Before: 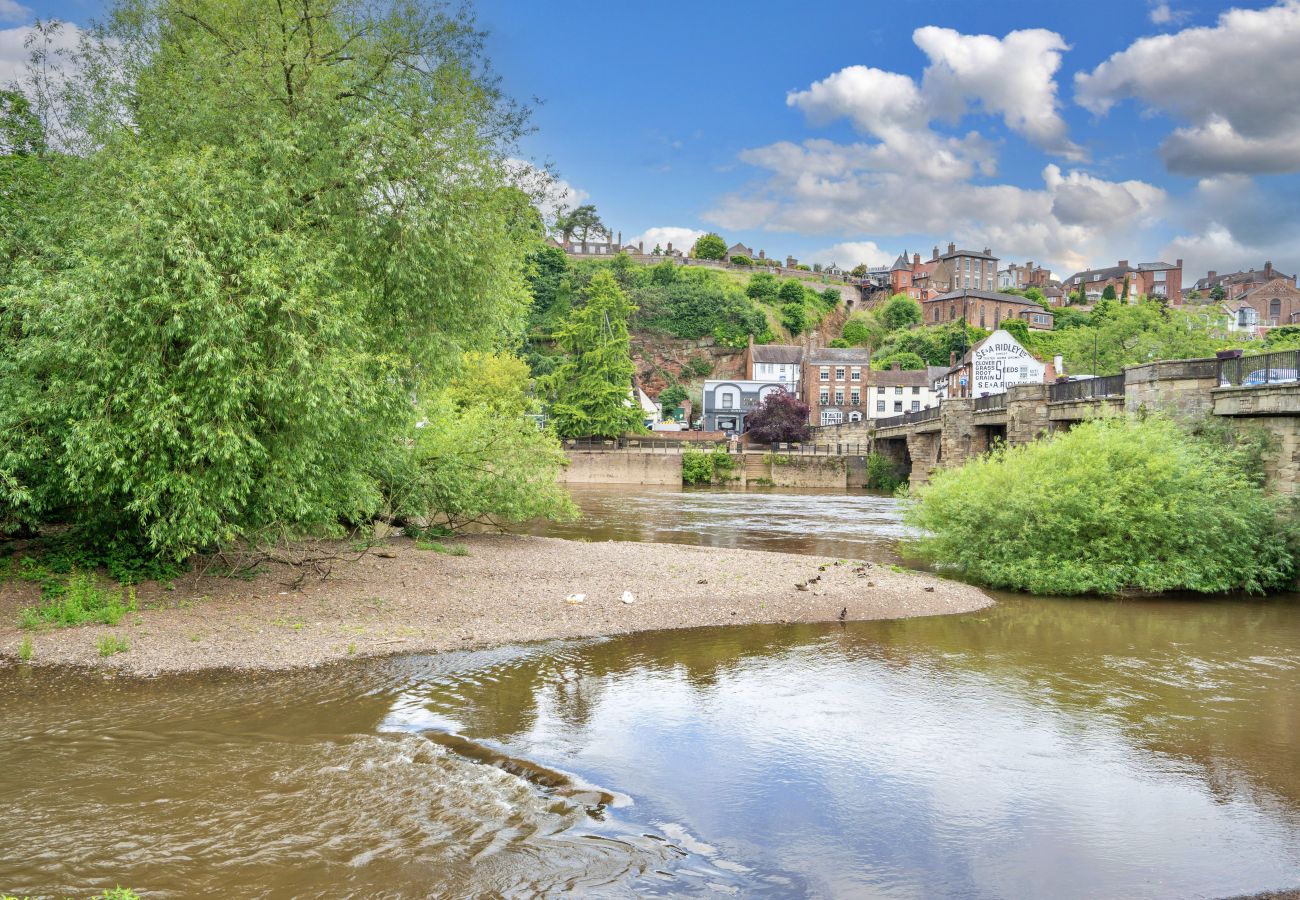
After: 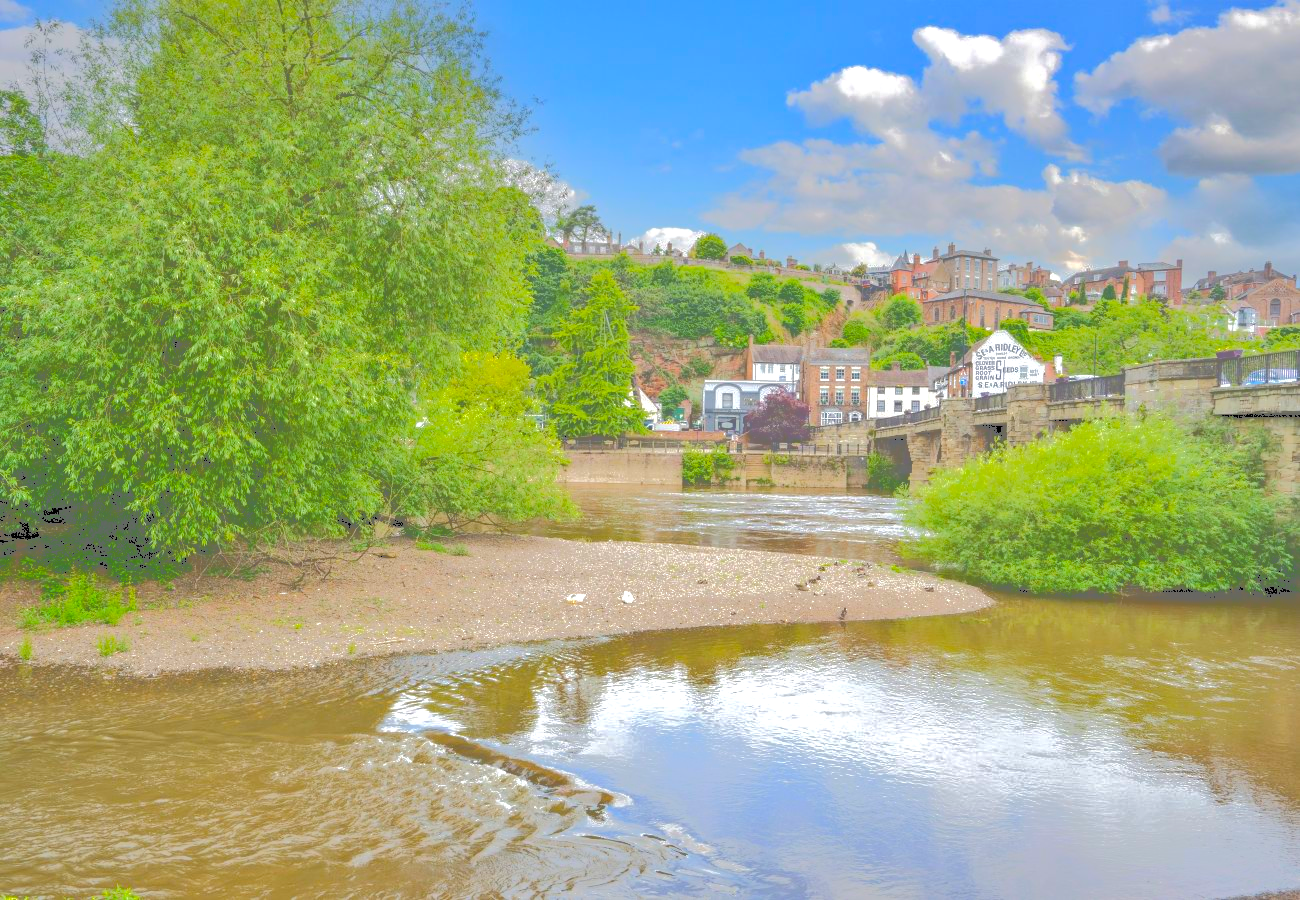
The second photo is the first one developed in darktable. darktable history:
tone curve: curves: ch0 [(0, 0) (0.003, 0.43) (0.011, 0.433) (0.025, 0.434) (0.044, 0.436) (0.069, 0.439) (0.1, 0.442) (0.136, 0.446) (0.177, 0.449) (0.224, 0.454) (0.277, 0.462) (0.335, 0.488) (0.399, 0.524) (0.468, 0.566) (0.543, 0.615) (0.623, 0.666) (0.709, 0.718) (0.801, 0.761) (0.898, 0.801) (1, 1)], color space Lab, independent channels, preserve colors none
color balance rgb: global offset › luminance -0.273%, global offset › hue 259.92°, perceptual saturation grading › global saturation 31.128%, perceptual brilliance grading › highlights 6.827%, perceptual brilliance grading › mid-tones 17.286%, perceptual brilliance grading › shadows -5.258%
